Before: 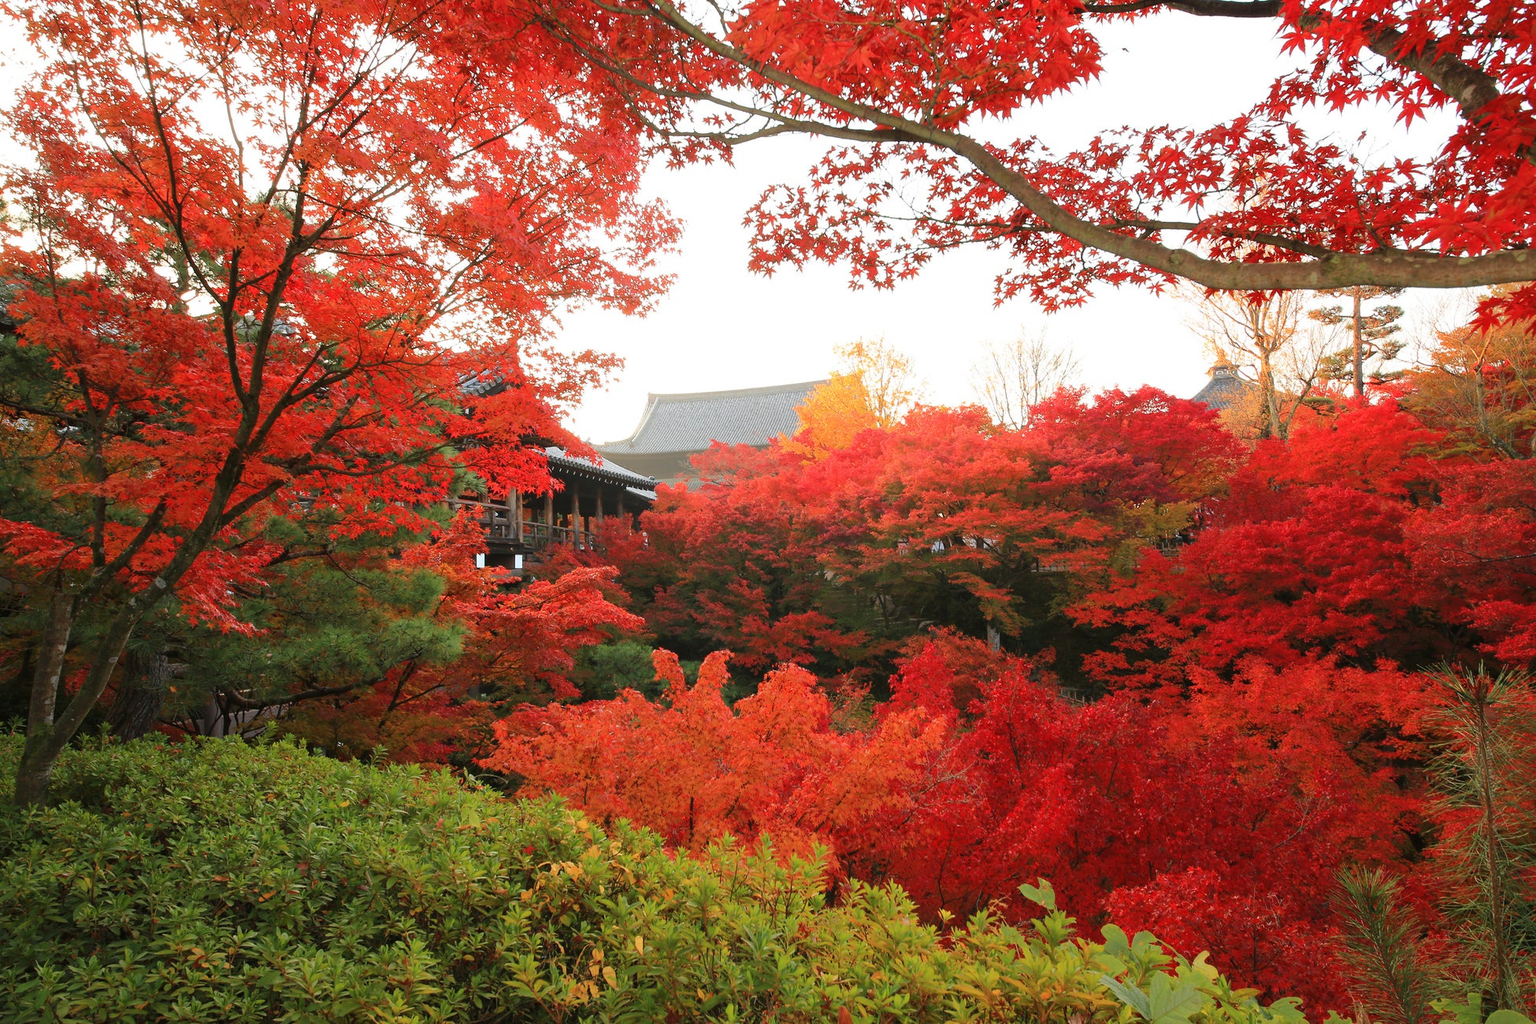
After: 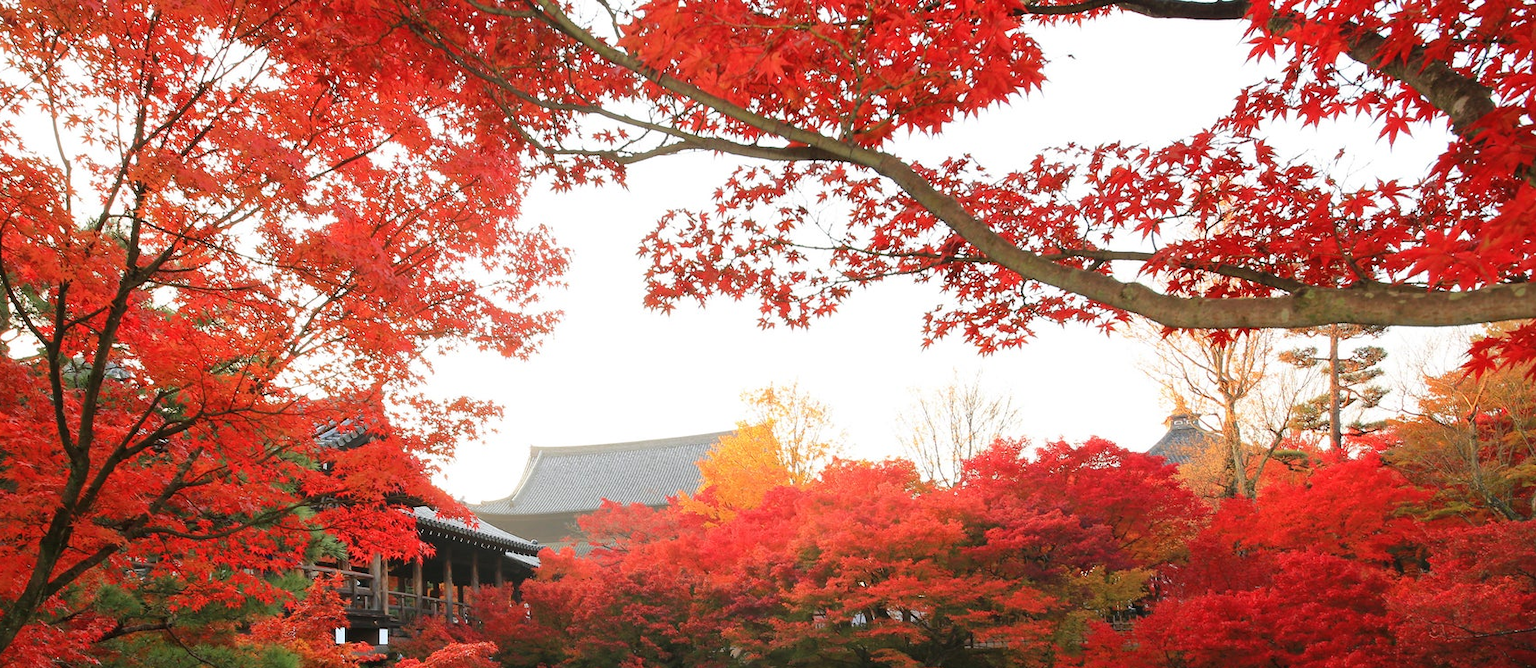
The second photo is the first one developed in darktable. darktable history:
crop and rotate: left 11.774%, bottom 42.343%
